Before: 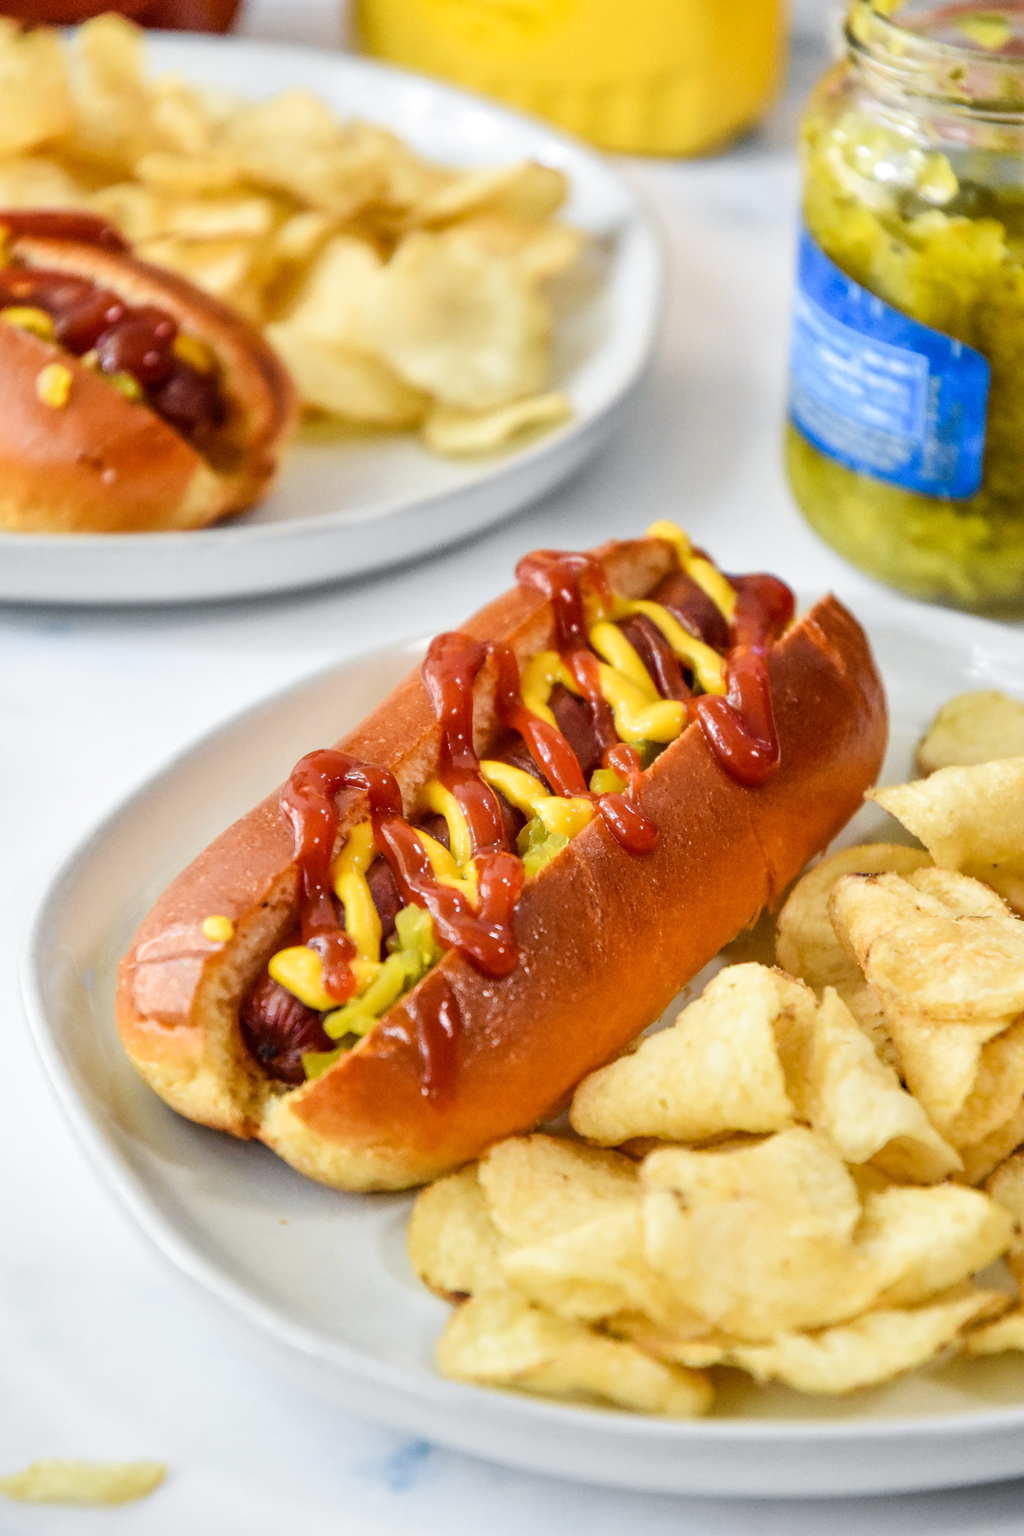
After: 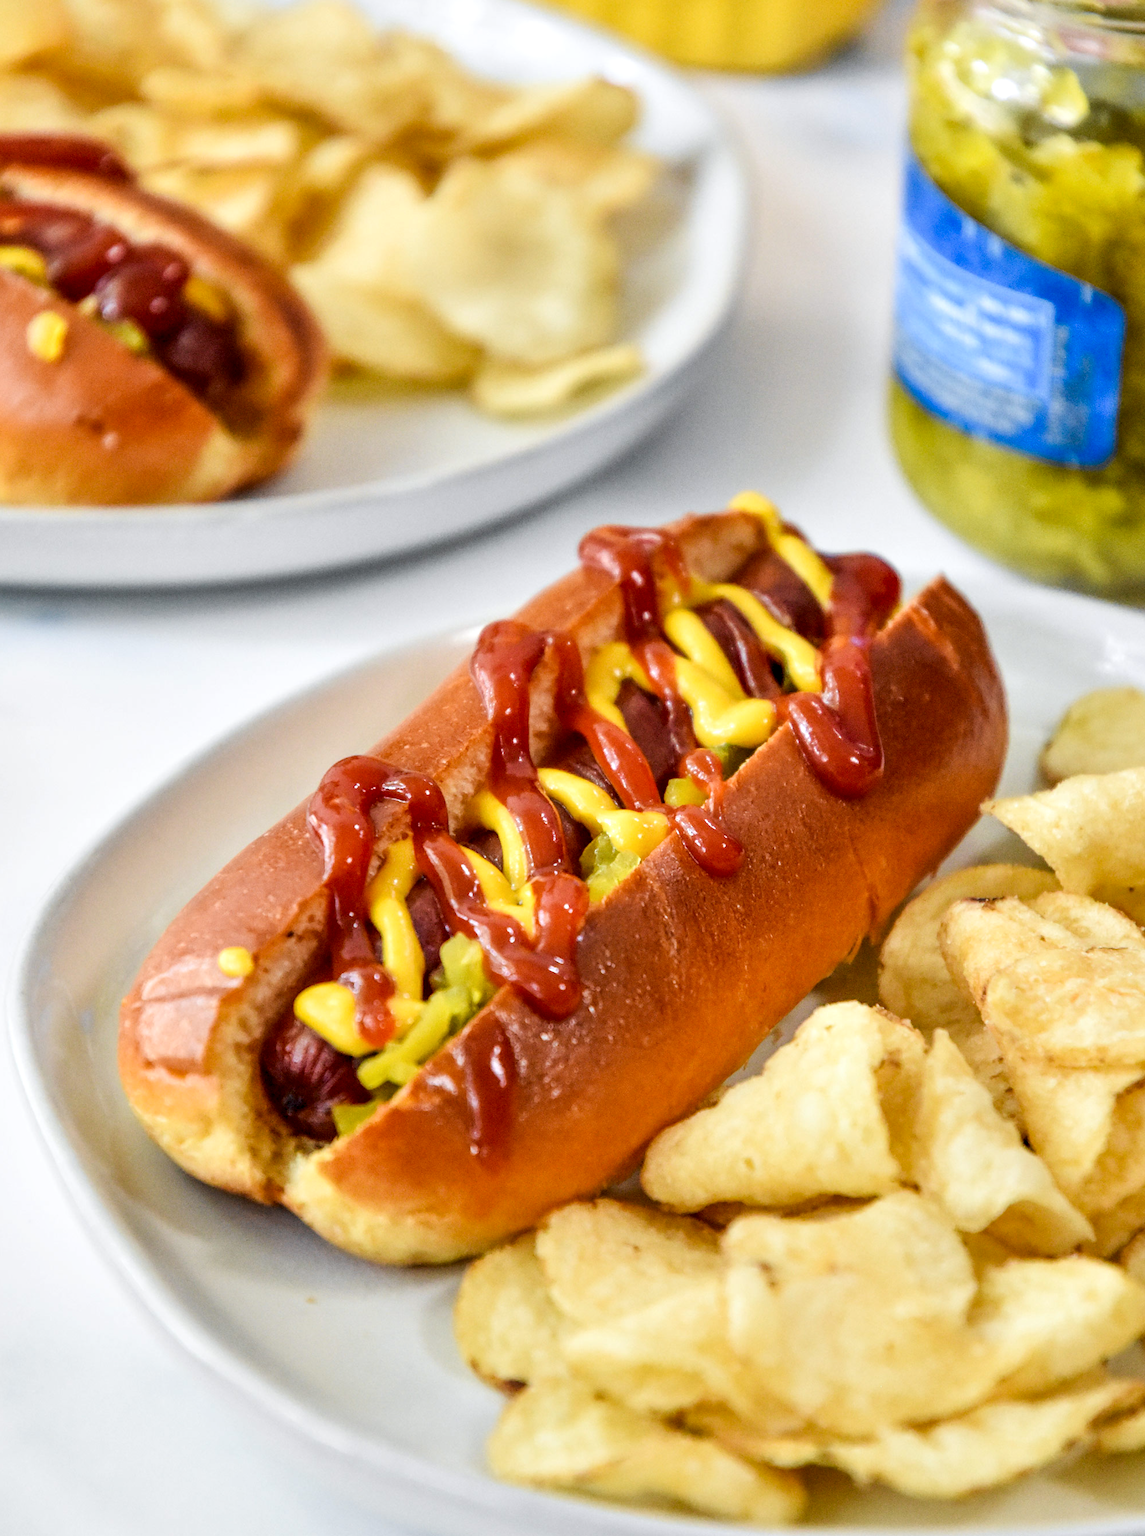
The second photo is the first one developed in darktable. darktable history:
crop: left 1.361%, top 6.127%, right 1.494%, bottom 7.068%
contrast equalizer: octaves 7, y [[0.6 ×6], [0.55 ×6], [0 ×6], [0 ×6], [0 ×6]], mix 0.301
